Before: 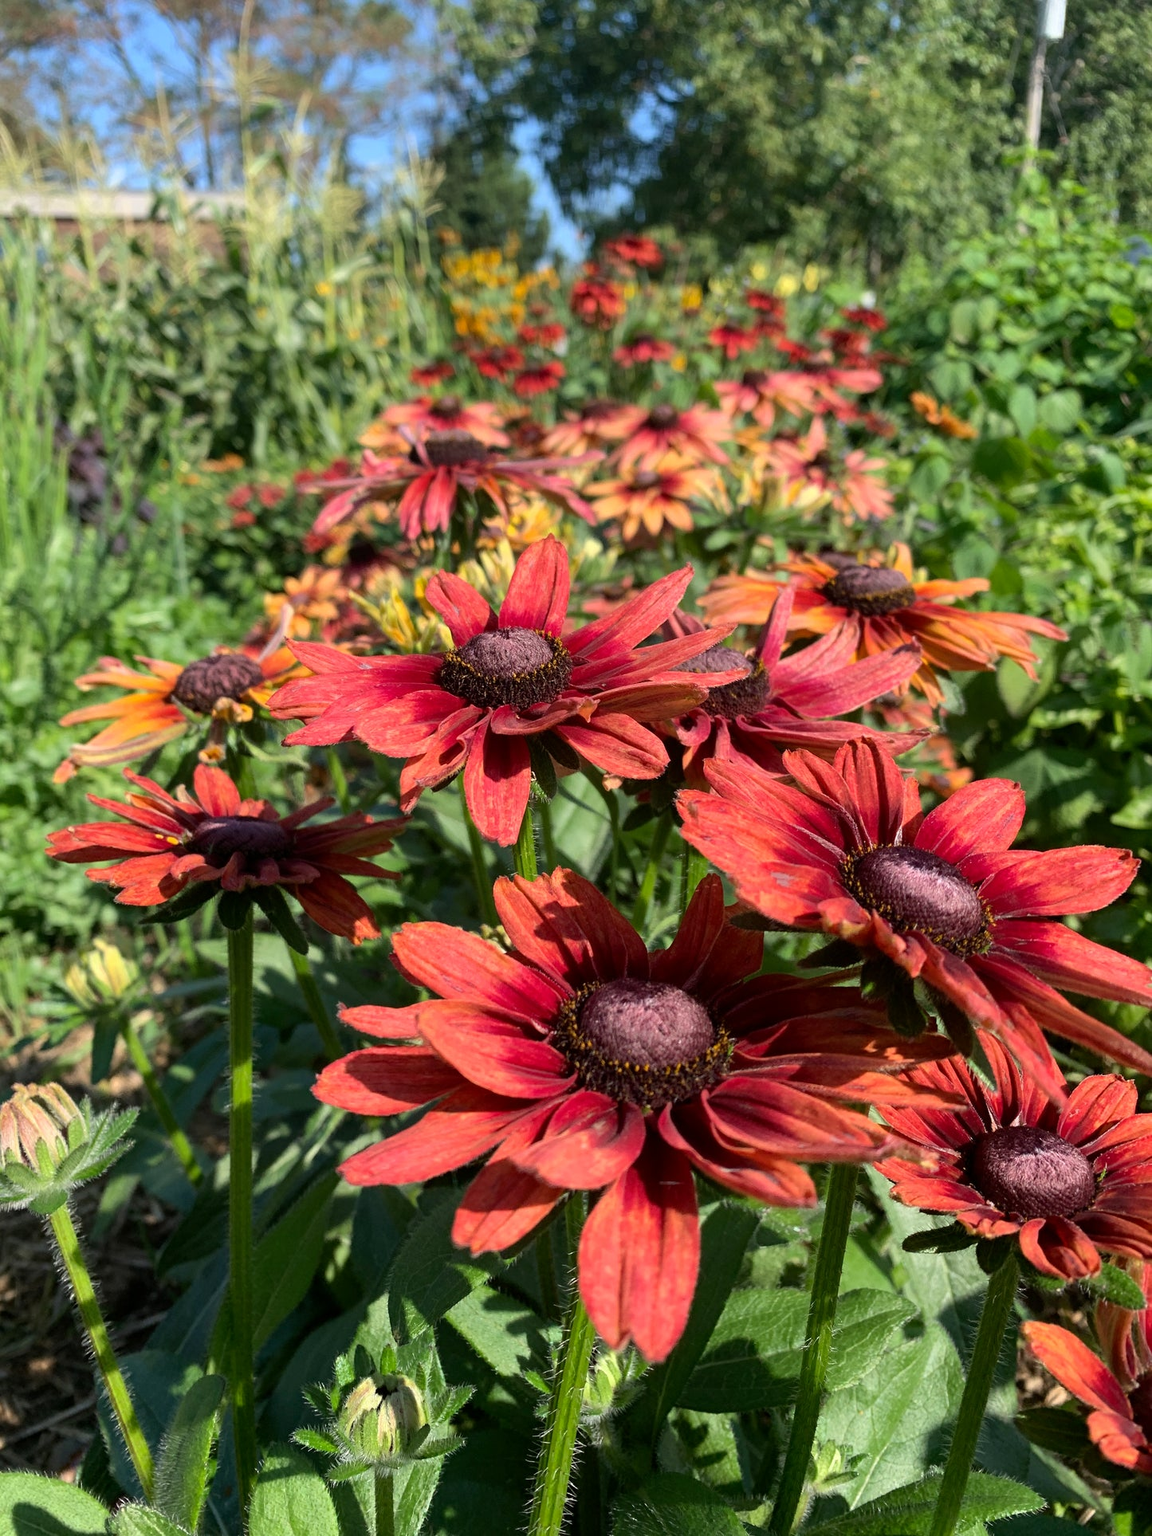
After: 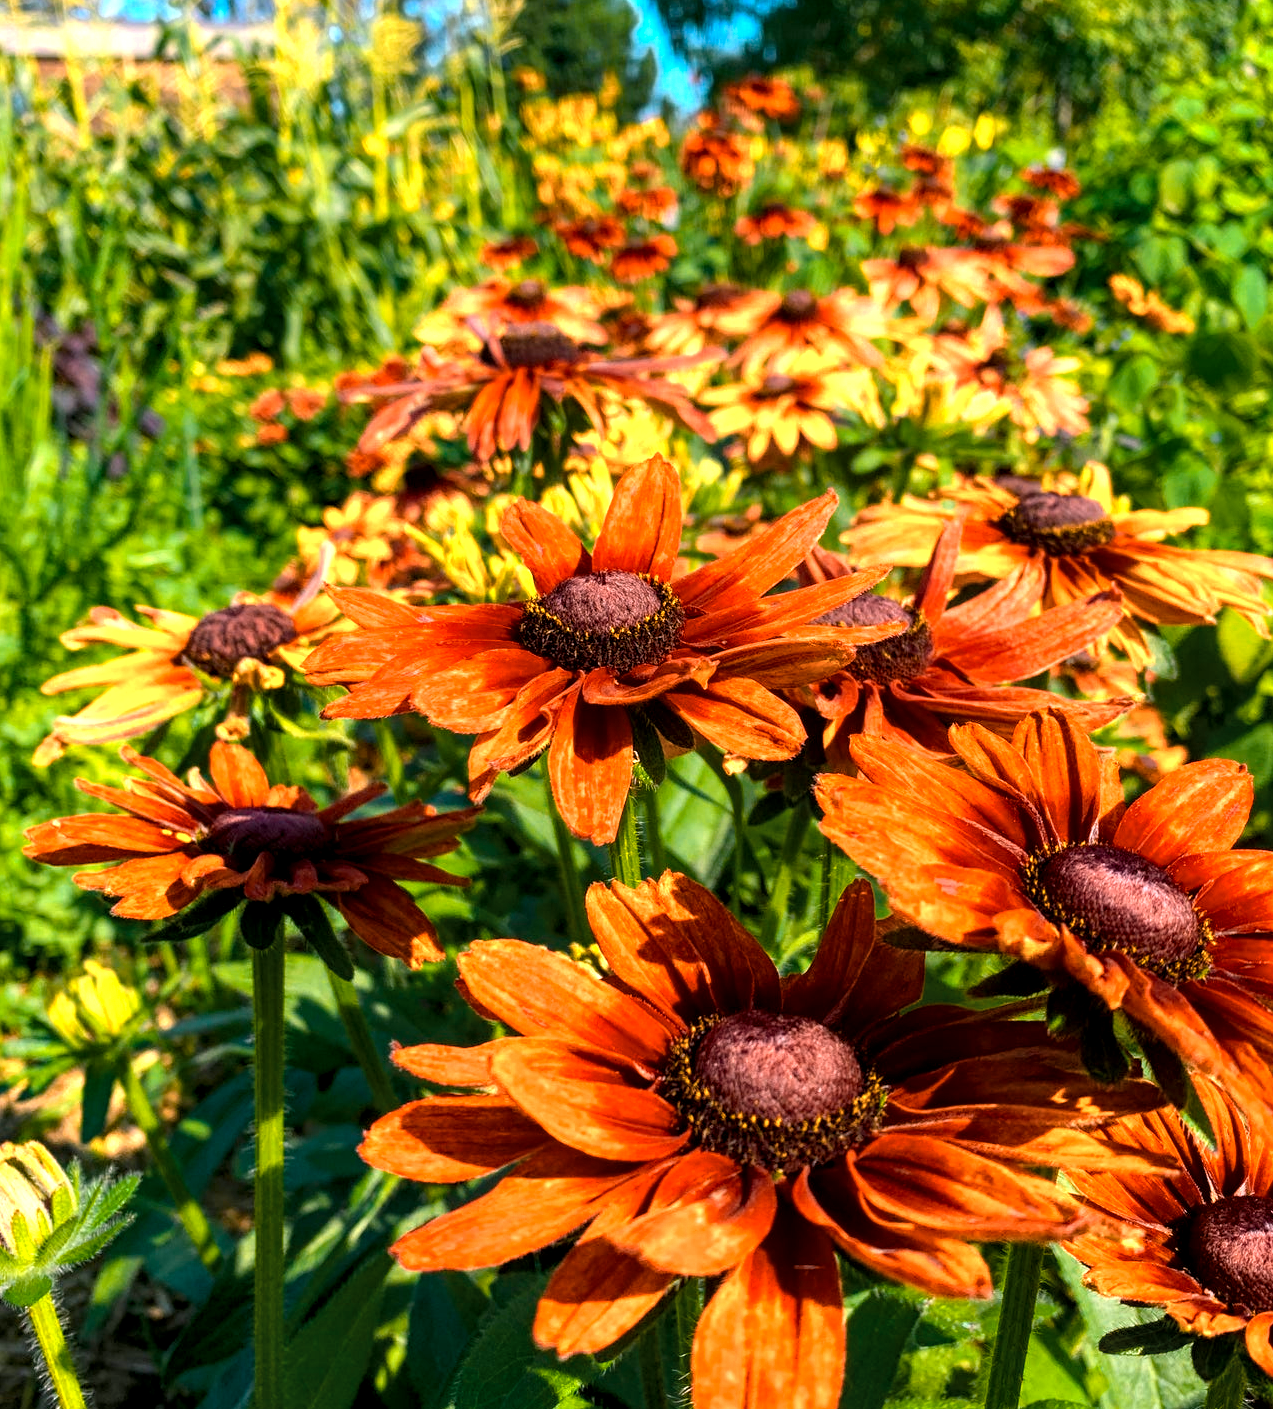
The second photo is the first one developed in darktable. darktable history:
color balance rgb: shadows lift › chroma 2.04%, shadows lift › hue 138.41°, highlights gain › chroma 1.48%, highlights gain › hue 311.18°, linear chroma grading › global chroma 25.344%, perceptual saturation grading › global saturation 19.687%, global vibrance 59.421%
local contrast: highlights 93%, shadows 86%, detail 160%, midtone range 0.2
crop and rotate: left 2.35%, top 11.279%, right 9.535%, bottom 15.566%
color zones: curves: ch0 [(0.018, 0.548) (0.197, 0.654) (0.425, 0.447) (0.605, 0.658) (0.732, 0.579)]; ch1 [(0.105, 0.531) (0.224, 0.531) (0.386, 0.39) (0.618, 0.456) (0.732, 0.456) (0.956, 0.421)]; ch2 [(0.039, 0.583) (0.215, 0.465) (0.399, 0.544) (0.465, 0.548) (0.614, 0.447) (0.724, 0.43) (0.882, 0.623) (0.956, 0.632)]
